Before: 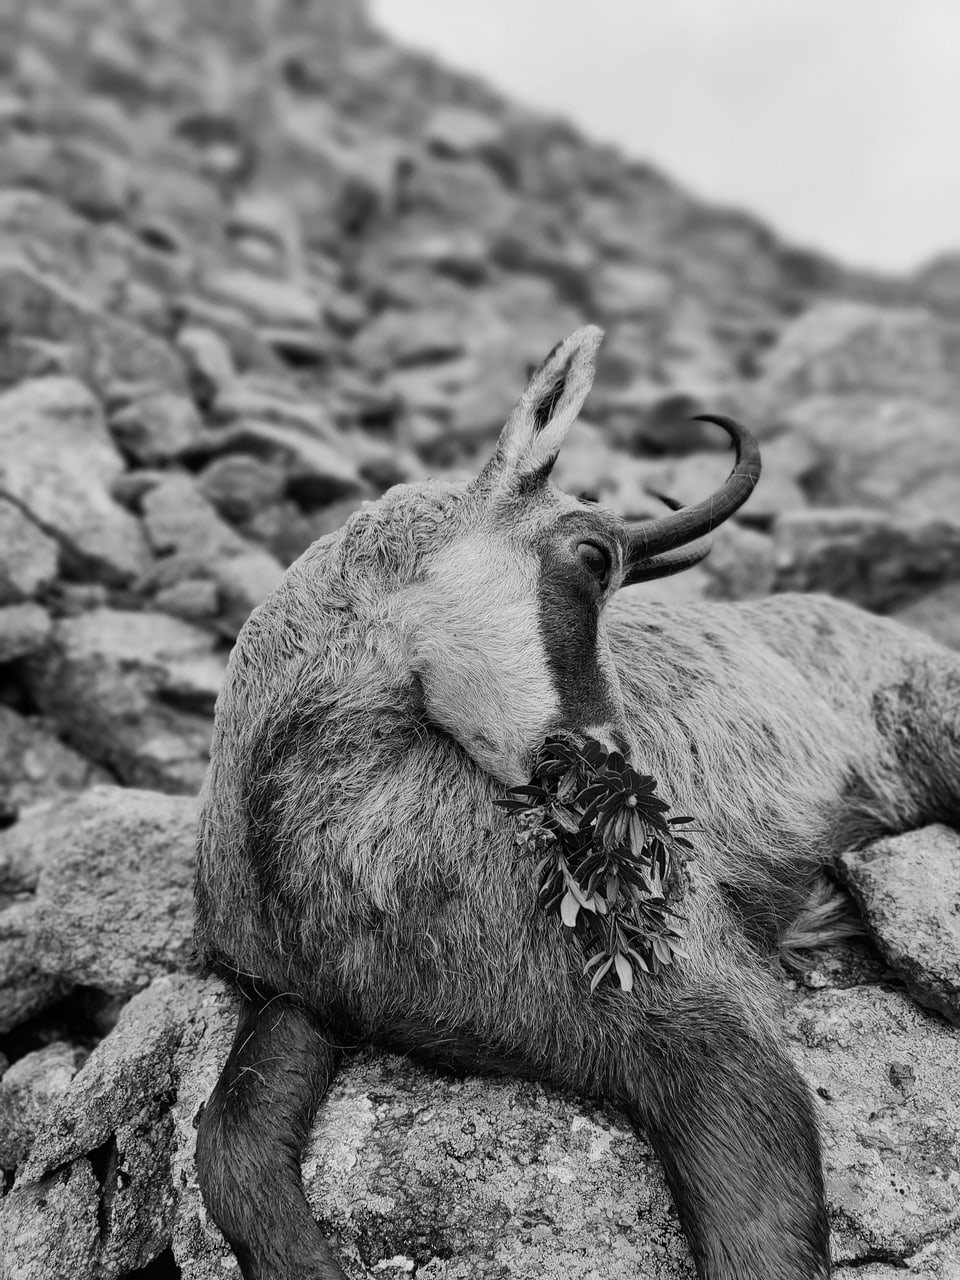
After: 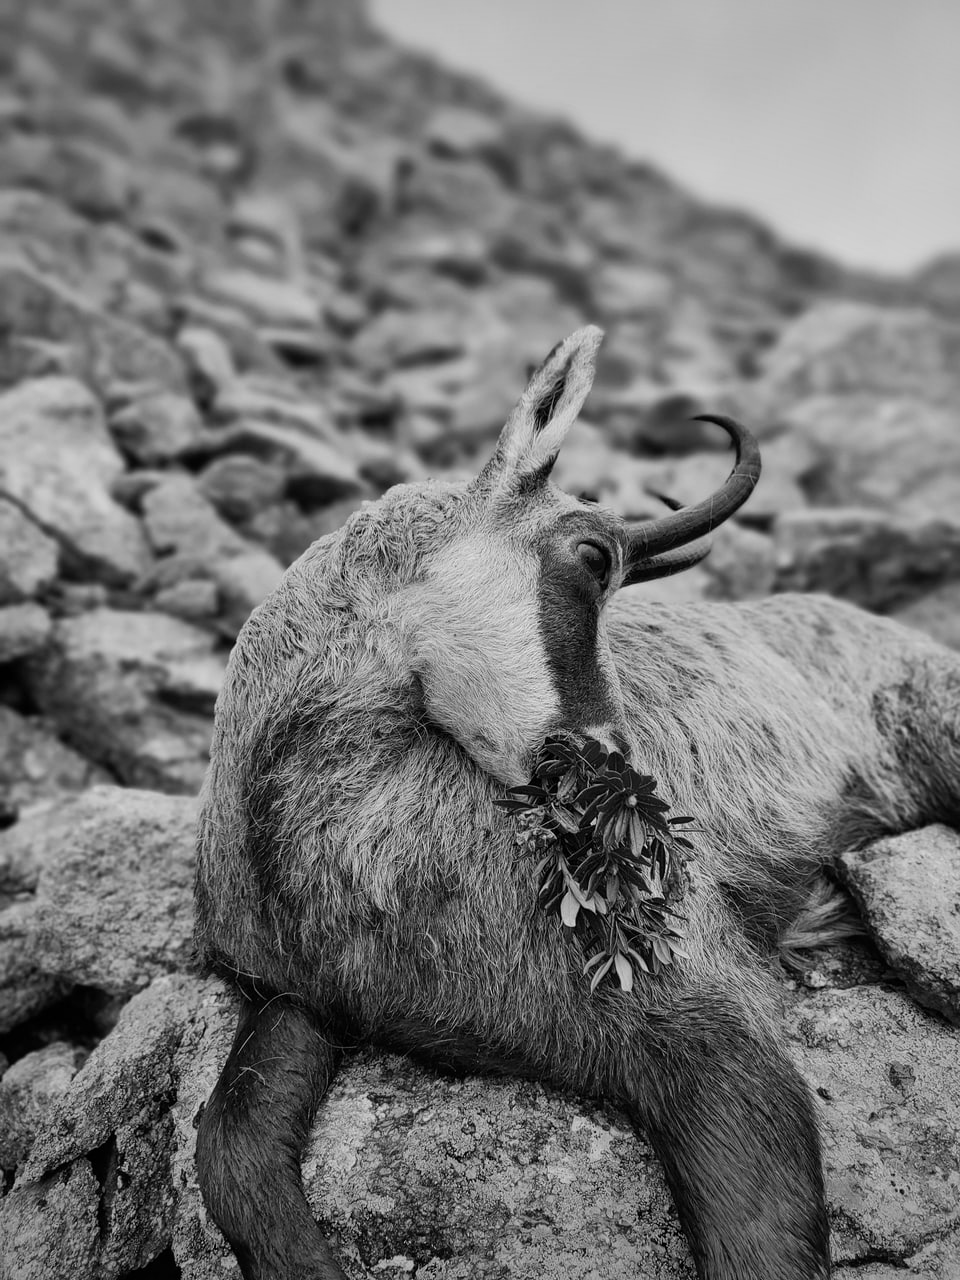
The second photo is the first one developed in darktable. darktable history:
vignetting: fall-off radius 98.72%, width/height ratio 1.341
